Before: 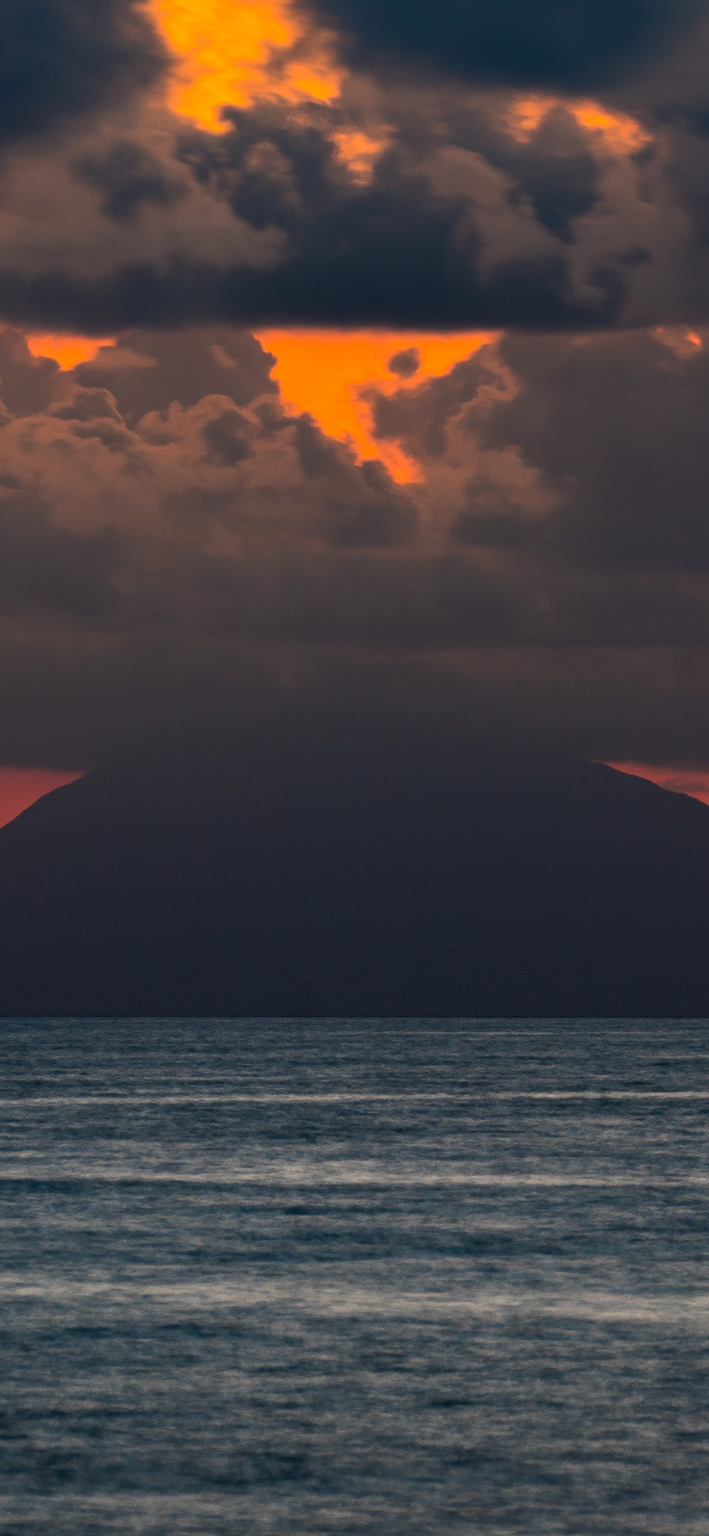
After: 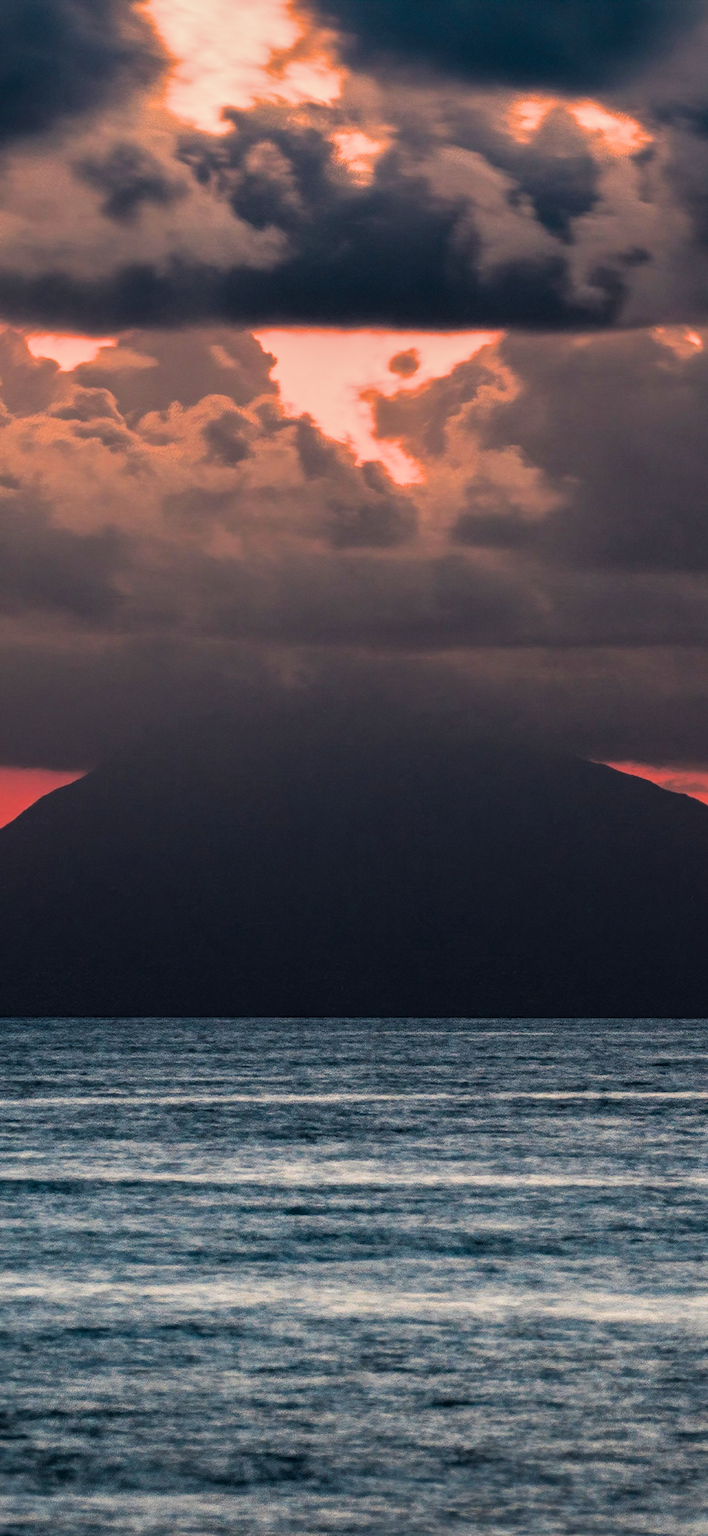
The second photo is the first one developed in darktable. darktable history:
local contrast: detail 110%
color balance rgb: perceptual saturation grading › global saturation 20%, global vibrance 20%
filmic rgb: black relative exposure -5 EV, white relative exposure 3.5 EV, hardness 3.19, contrast 1.4, highlights saturation mix -50%
exposure: black level correction 0, exposure 1.1 EV, compensate highlight preservation false
